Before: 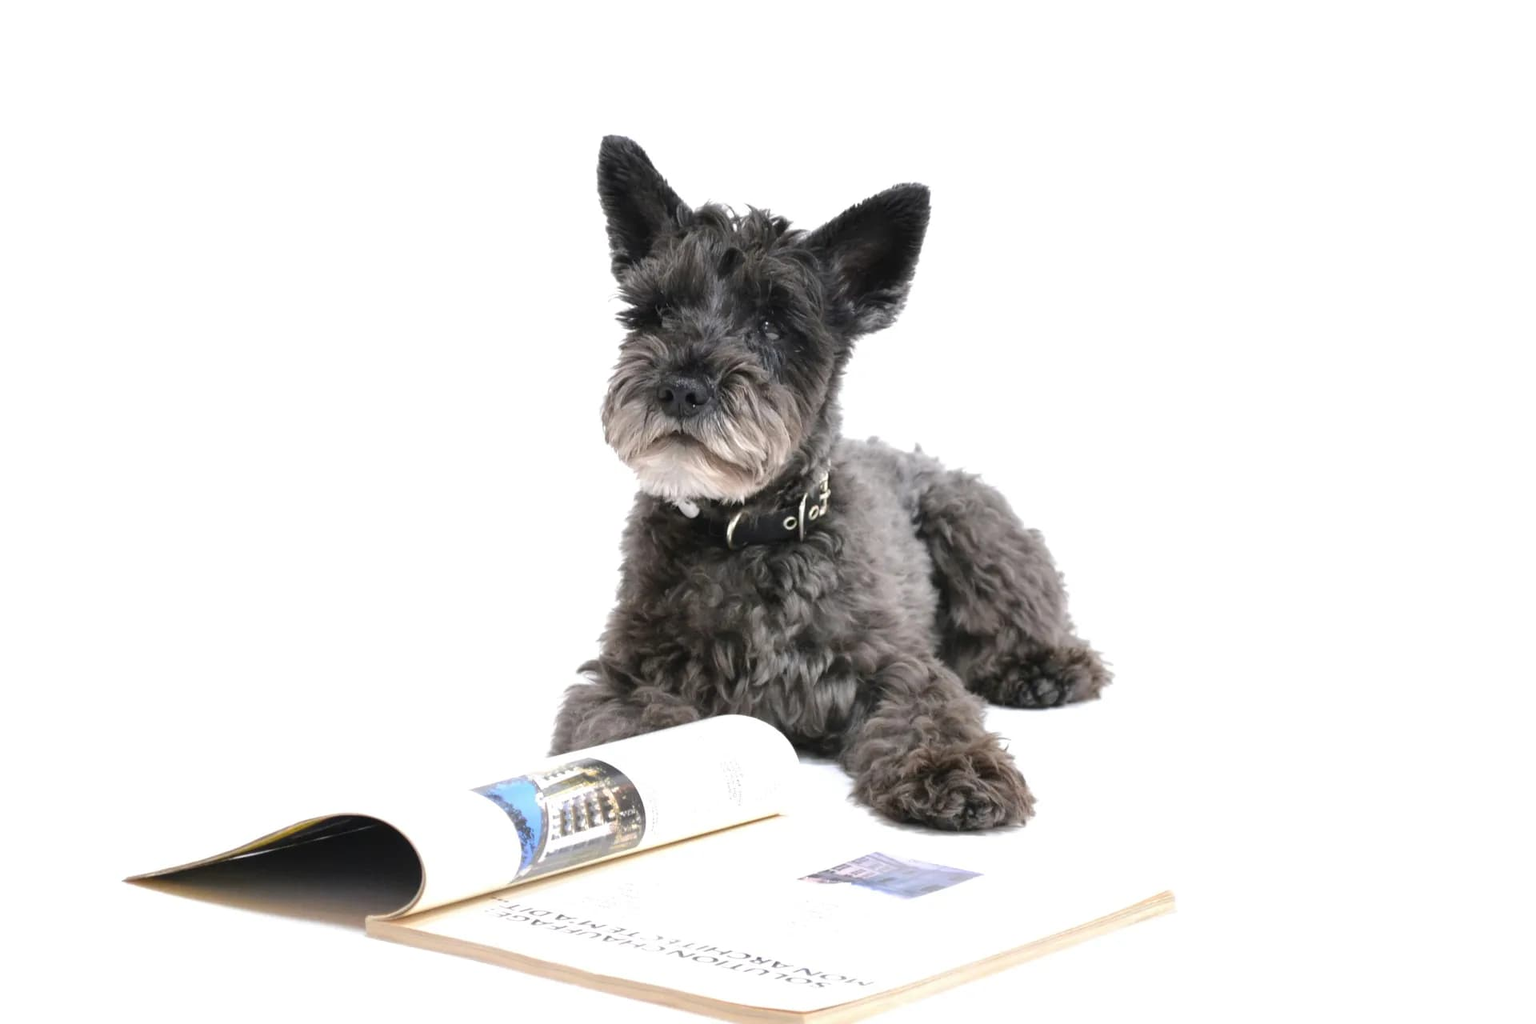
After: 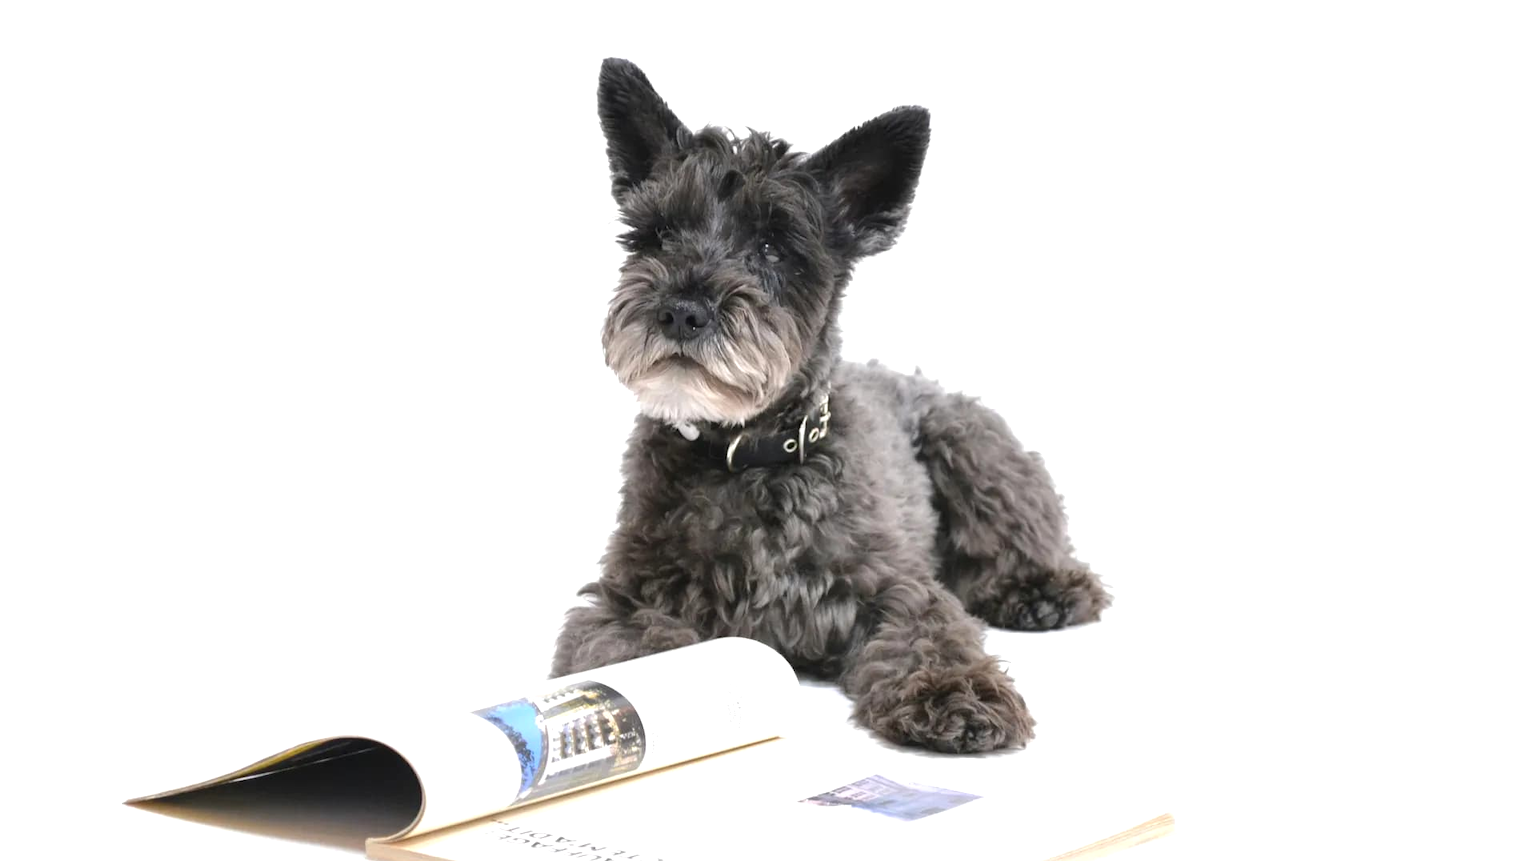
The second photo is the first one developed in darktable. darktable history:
crop: top 7.591%, bottom 8.253%
exposure: exposure 0.2 EV, compensate exposure bias true, compensate highlight preservation false
